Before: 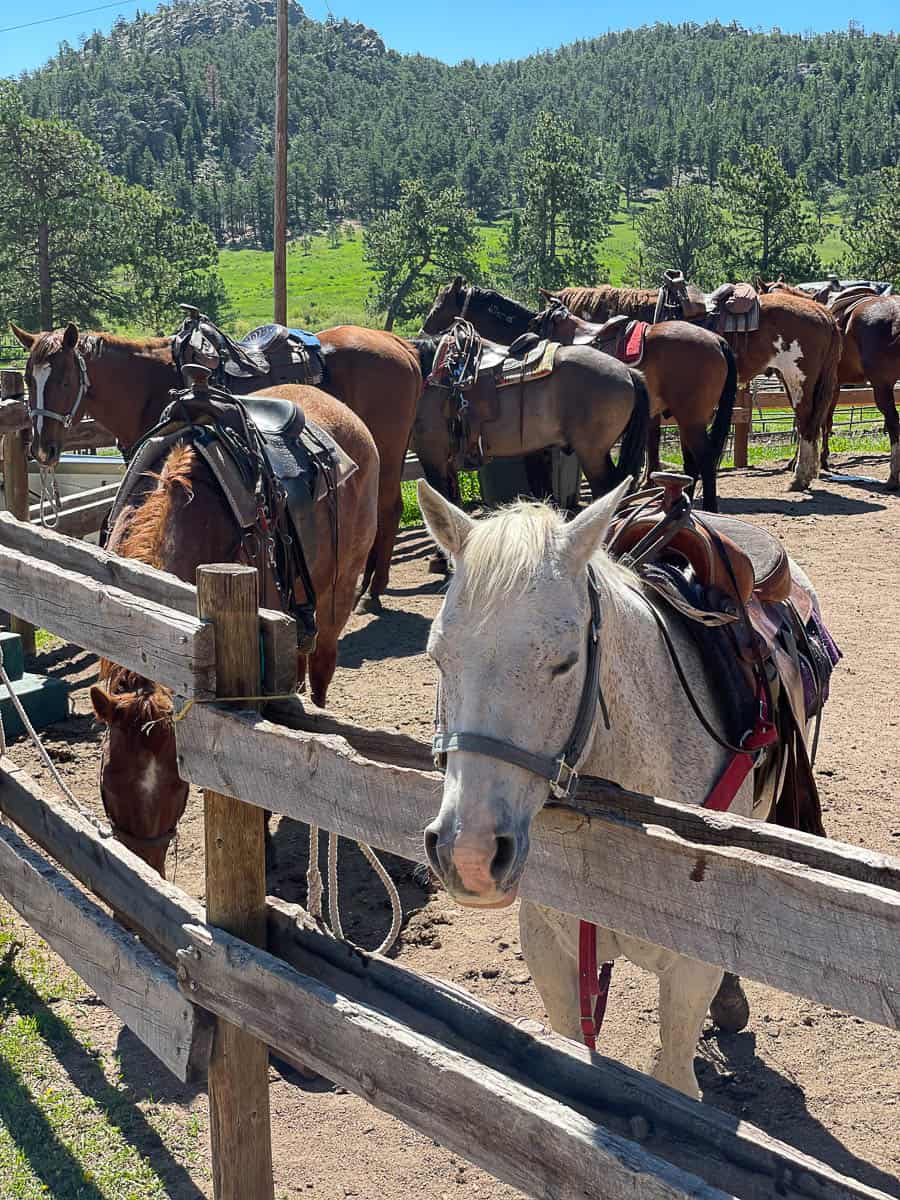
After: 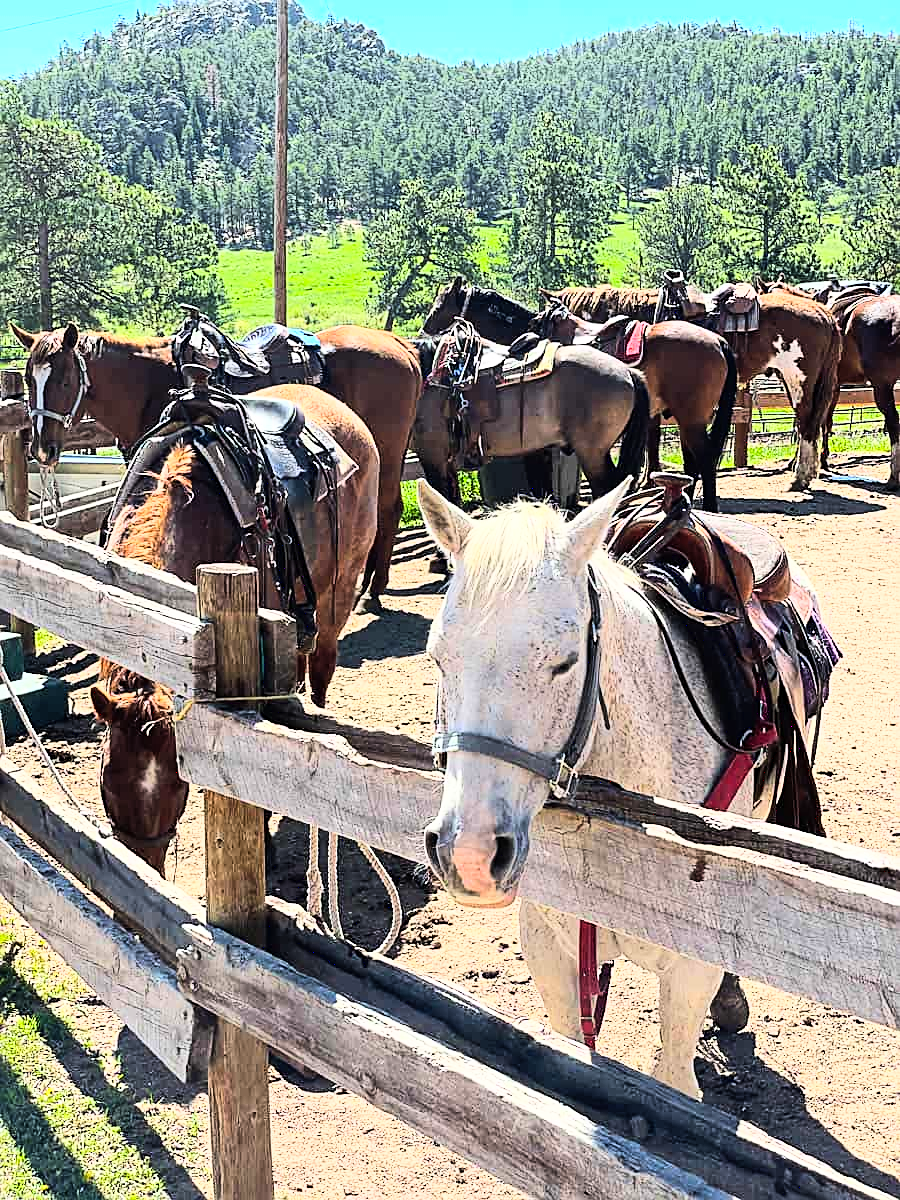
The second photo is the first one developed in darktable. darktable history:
contrast brightness saturation: contrast 0.028, brightness 0.058, saturation 0.122
base curve: curves: ch0 [(0, 0) (0.007, 0.004) (0.027, 0.03) (0.046, 0.07) (0.207, 0.54) (0.442, 0.872) (0.673, 0.972) (1, 1)]
sharpen: on, module defaults
